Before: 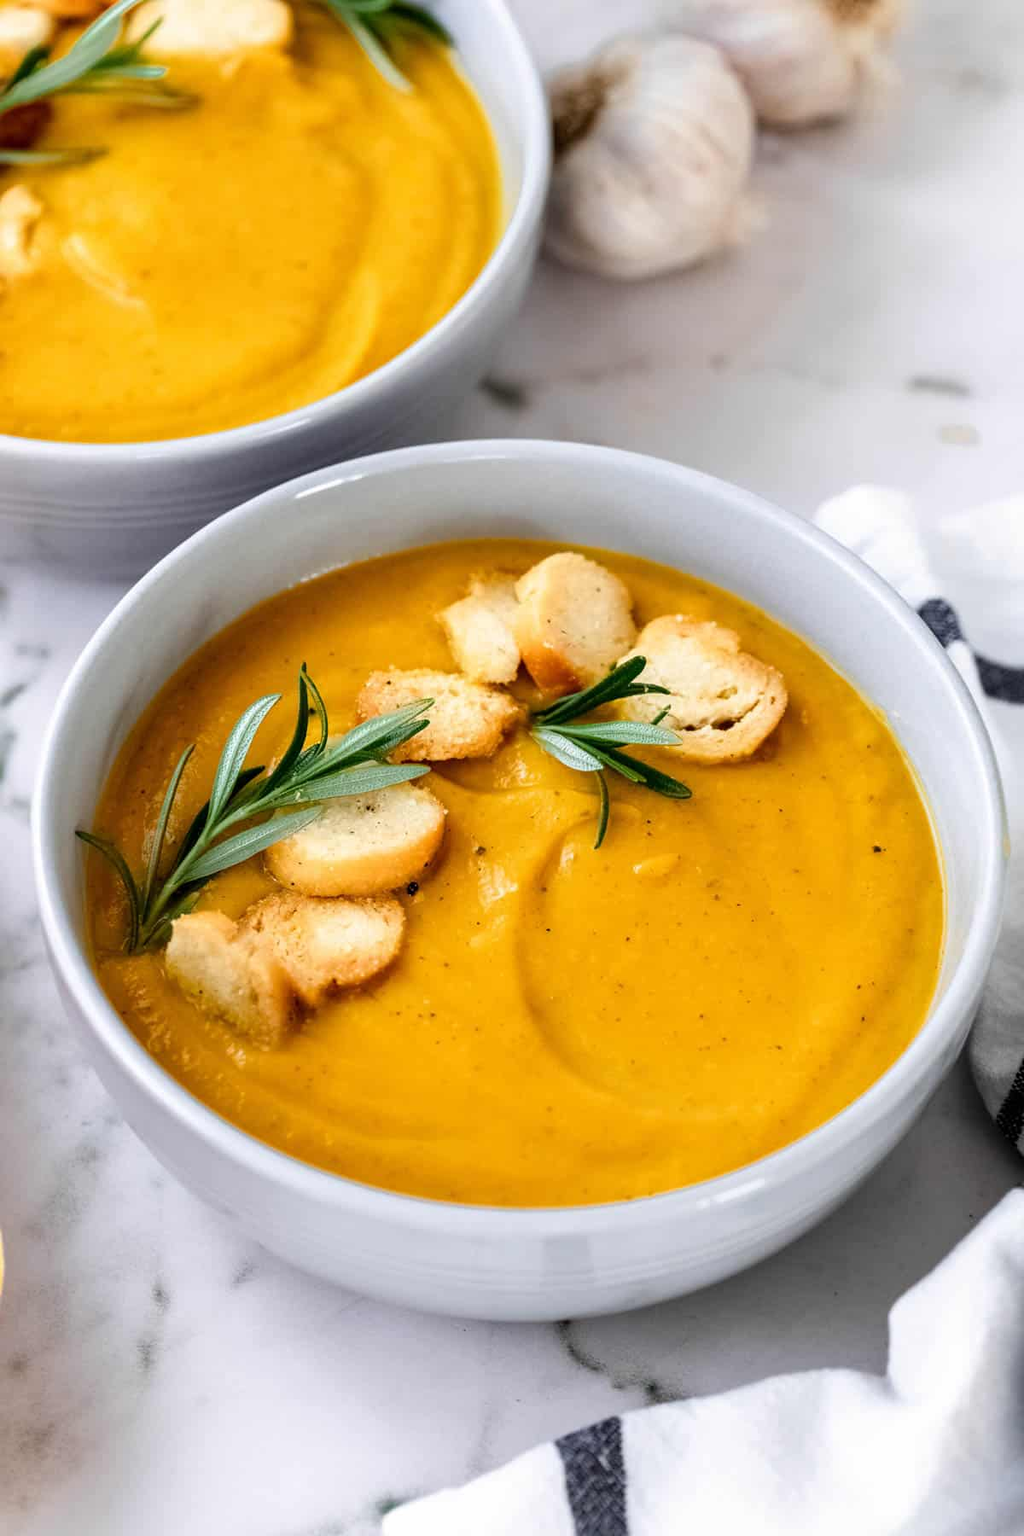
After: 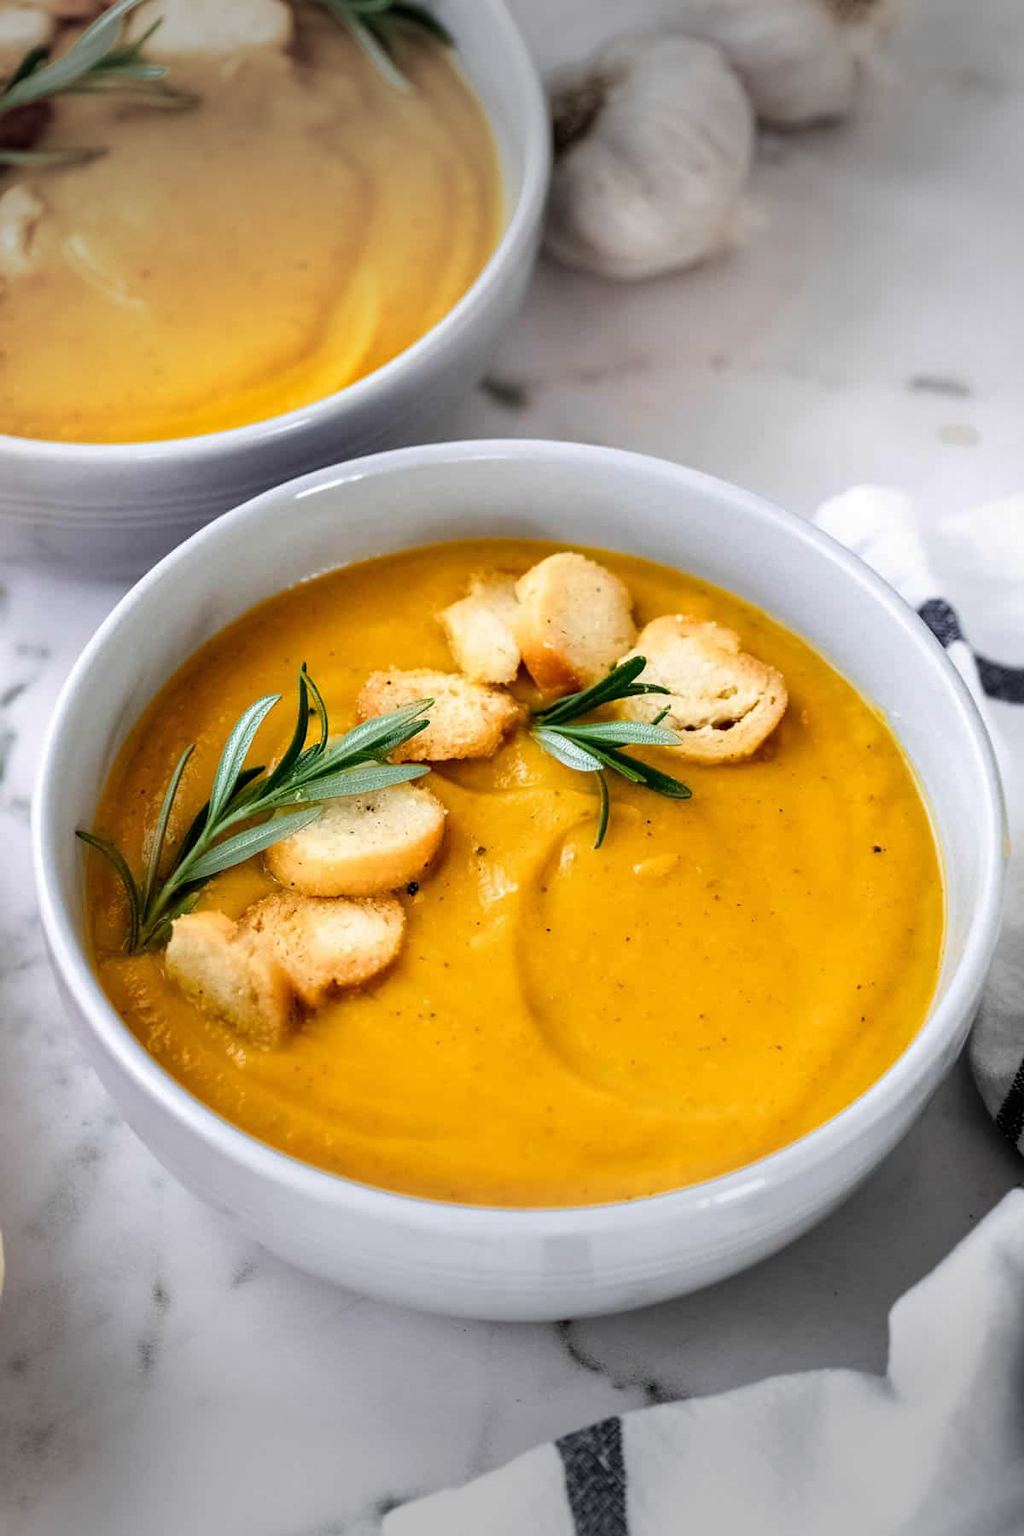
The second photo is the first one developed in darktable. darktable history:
vignetting: fall-off start 79.27%, width/height ratio 1.329
